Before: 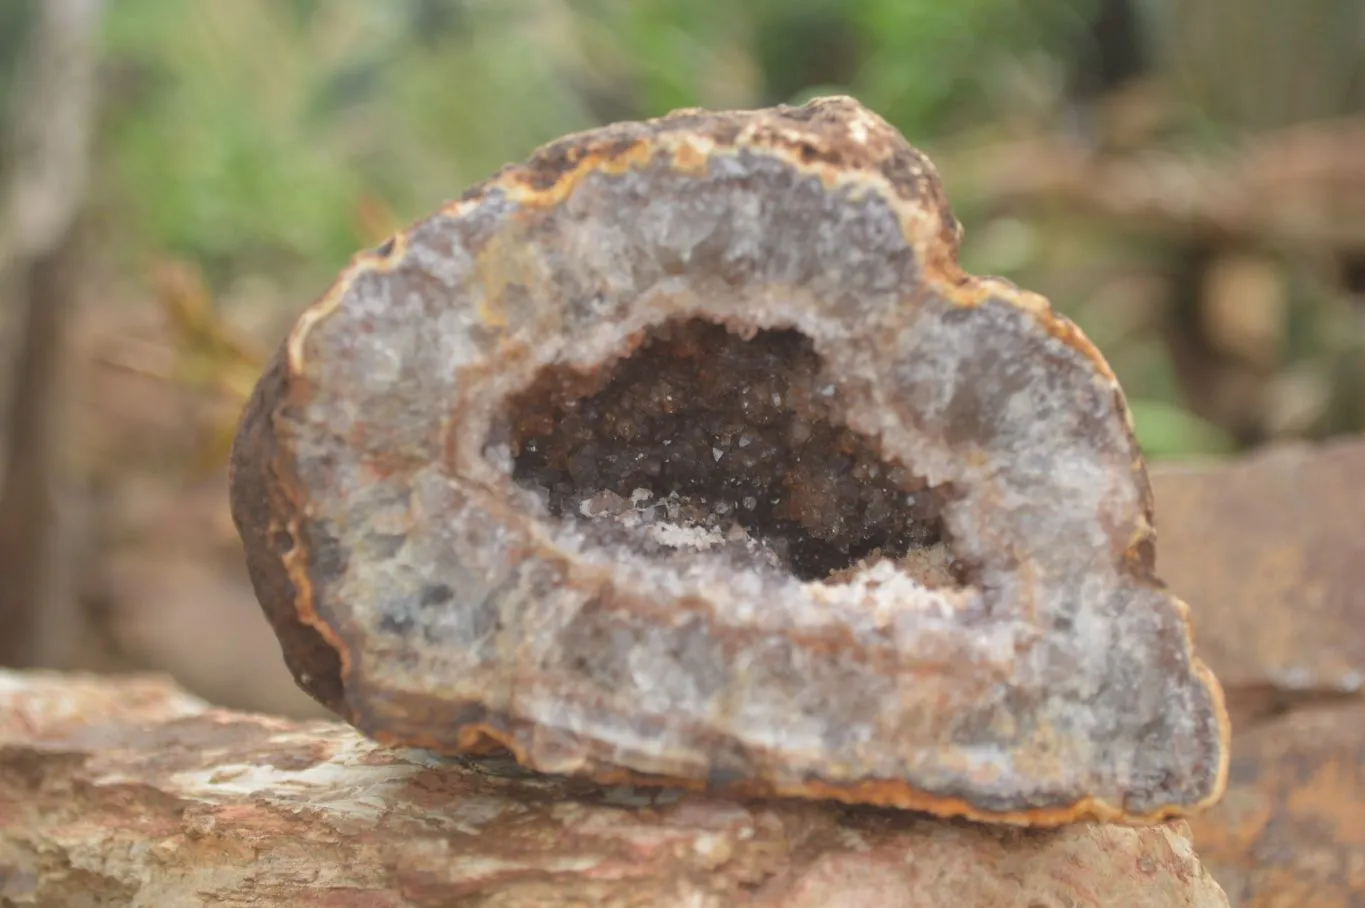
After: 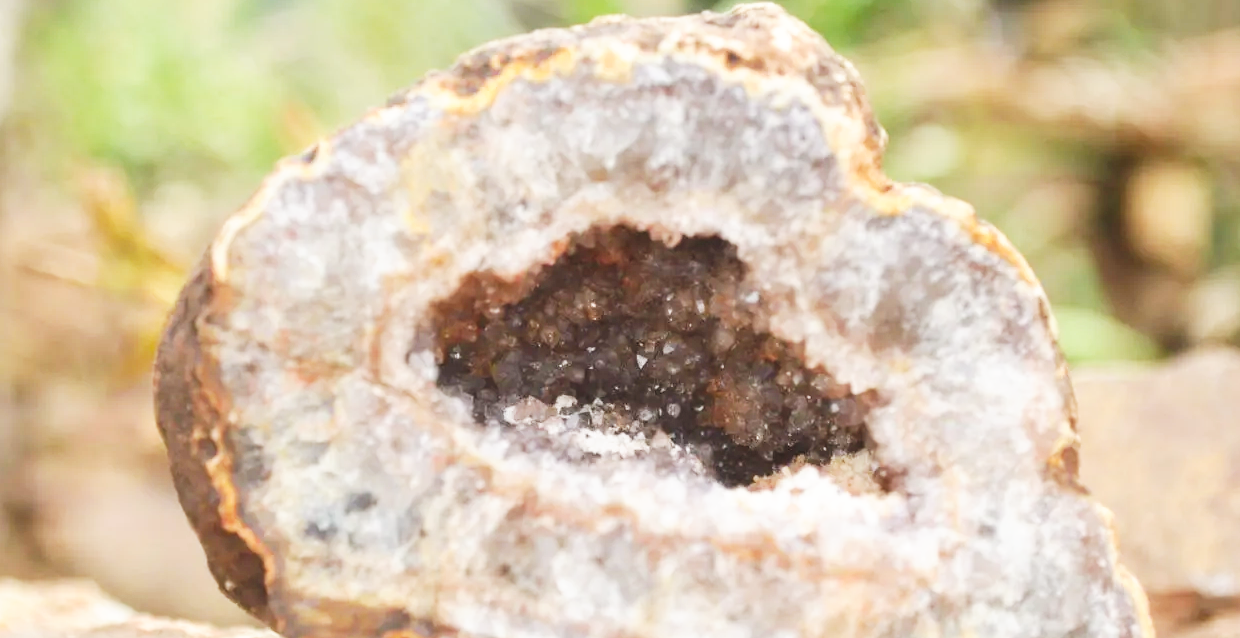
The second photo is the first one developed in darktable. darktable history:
crop: left 5.596%, top 10.314%, right 3.534%, bottom 19.395%
base curve: curves: ch0 [(0, 0) (0.007, 0.004) (0.027, 0.03) (0.046, 0.07) (0.207, 0.54) (0.442, 0.872) (0.673, 0.972) (1, 1)], preserve colors none
